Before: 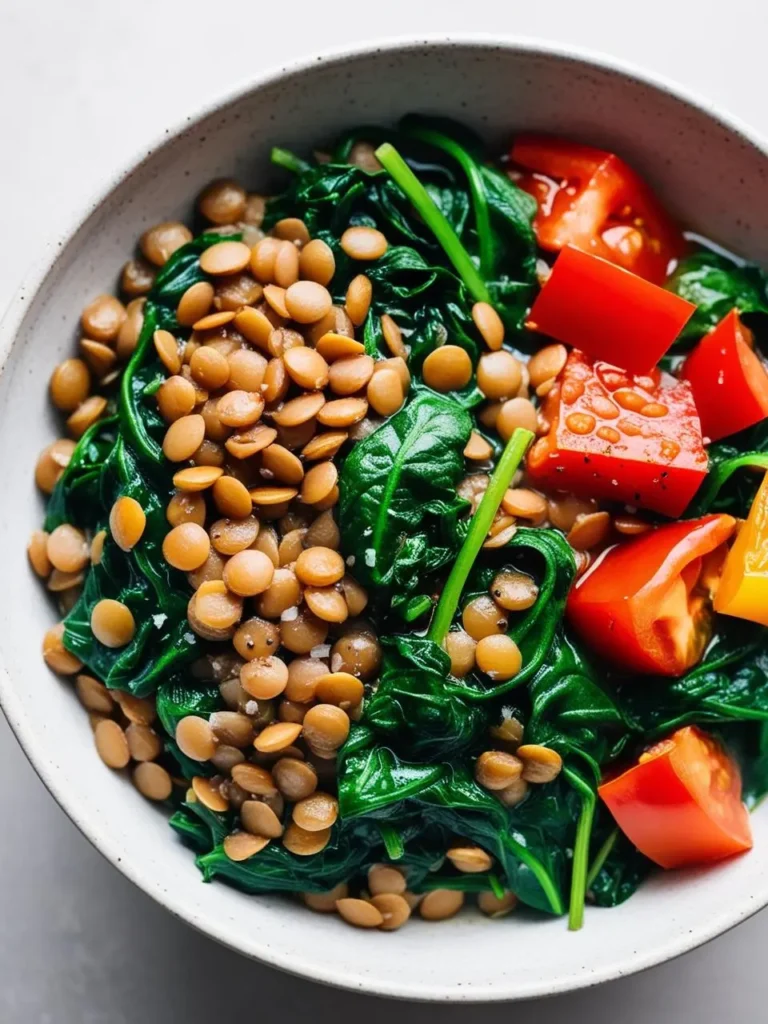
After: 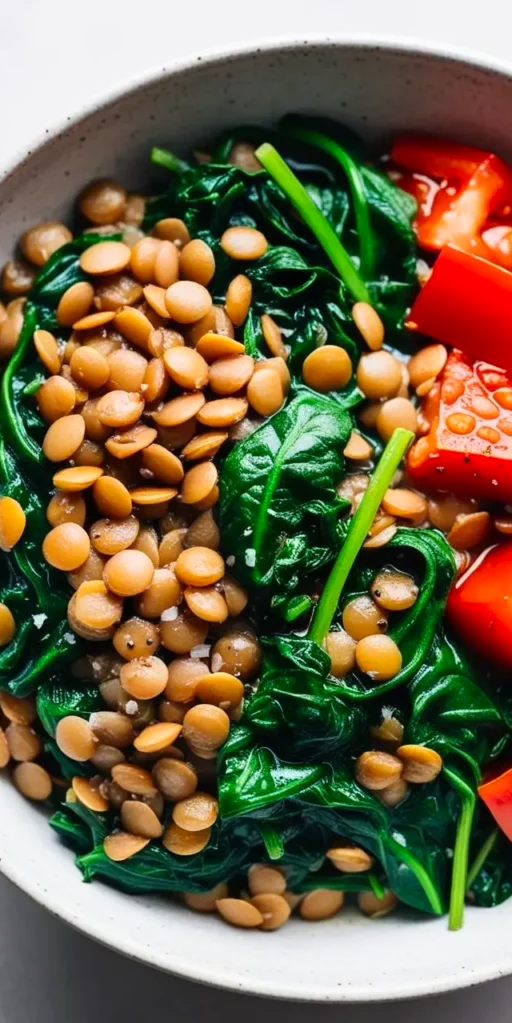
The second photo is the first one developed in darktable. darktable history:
contrast brightness saturation: contrast 0.1, brightness 0.03, saturation 0.09
crop and rotate: left 15.754%, right 17.579%
white balance: emerald 1
